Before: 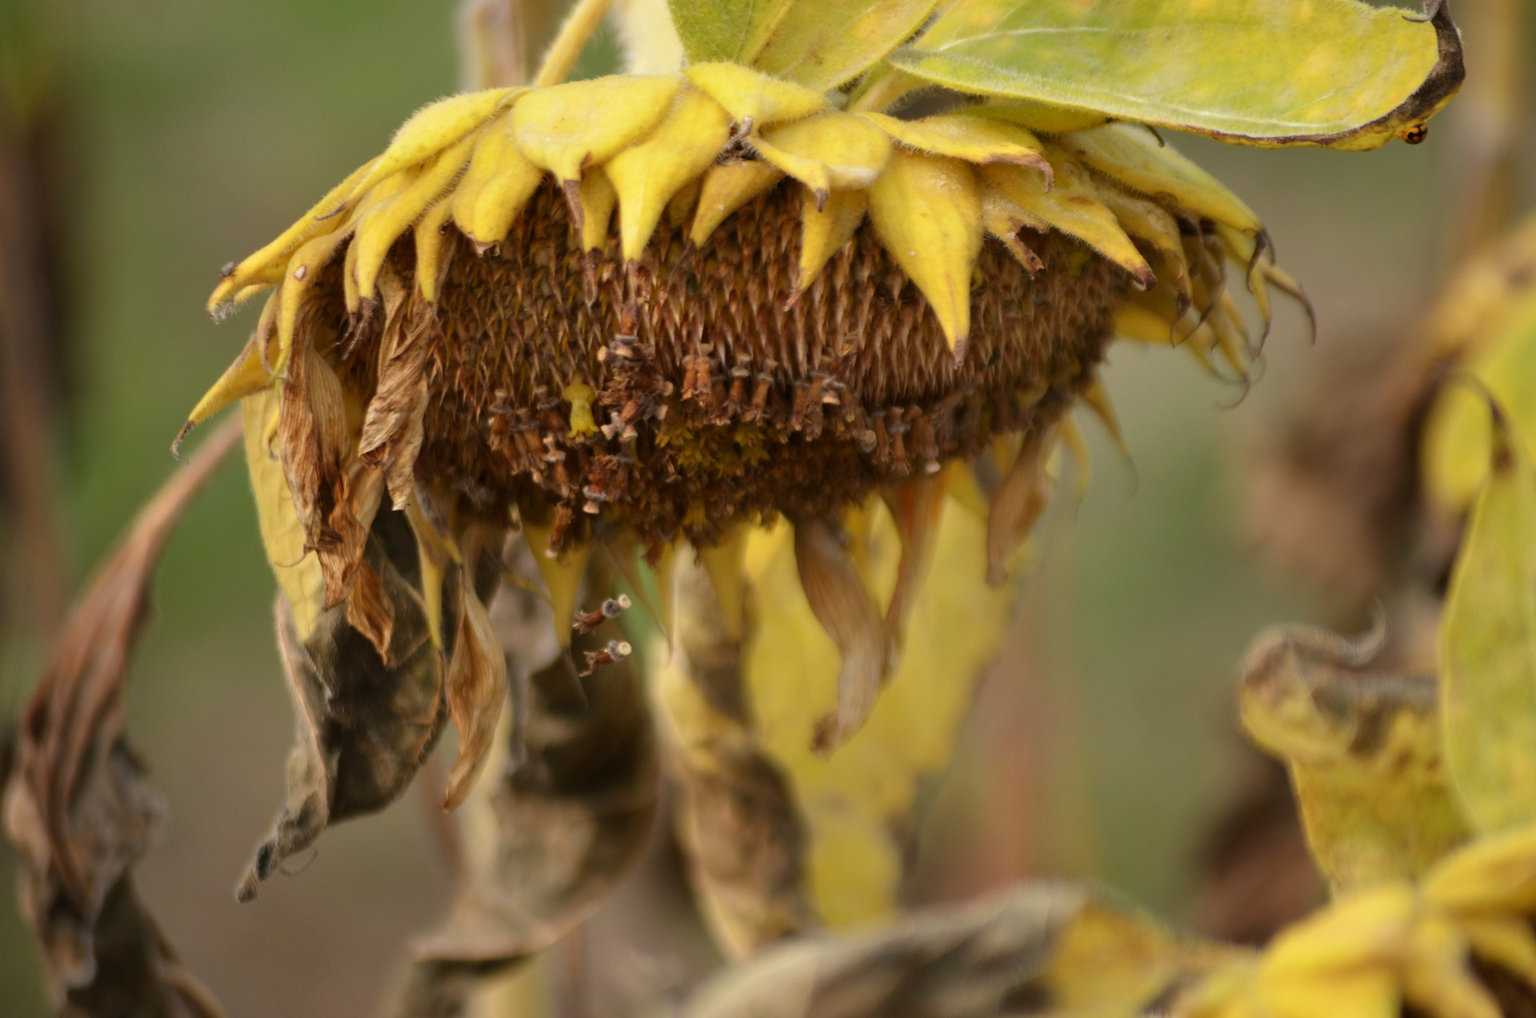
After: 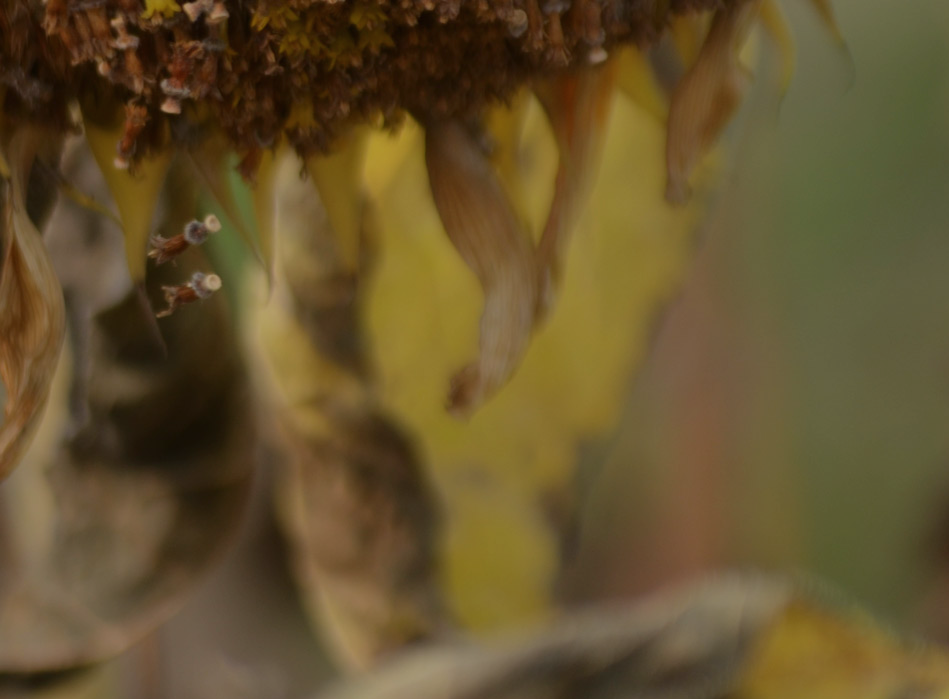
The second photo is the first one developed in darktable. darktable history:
crop: left 29.604%, top 41.517%, right 20.923%, bottom 3.481%
color balance rgb: shadows lift › chroma 2.02%, shadows lift › hue 248.65°, perceptual saturation grading › global saturation 0.316%, contrast -9.807%
exposure: black level correction 0, exposure -0.733 EV, compensate exposure bias true, compensate highlight preservation false
